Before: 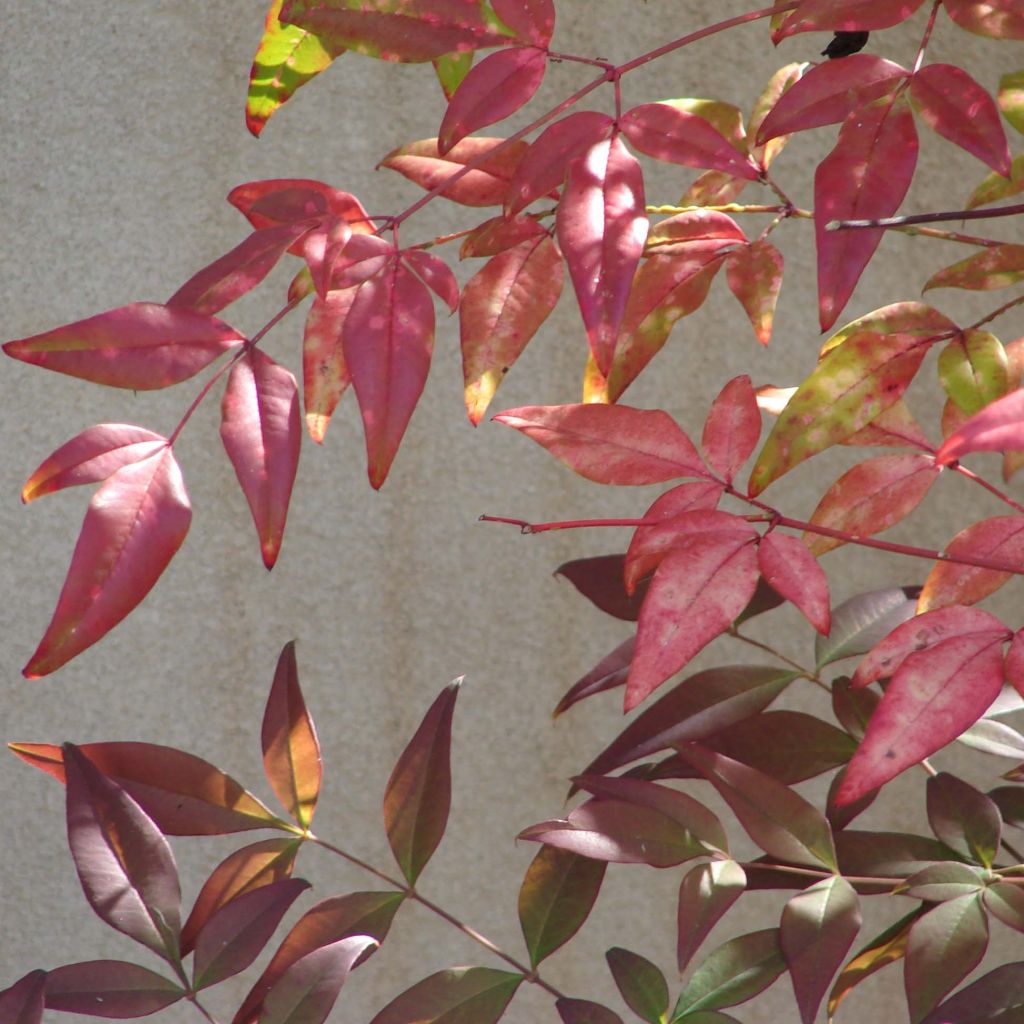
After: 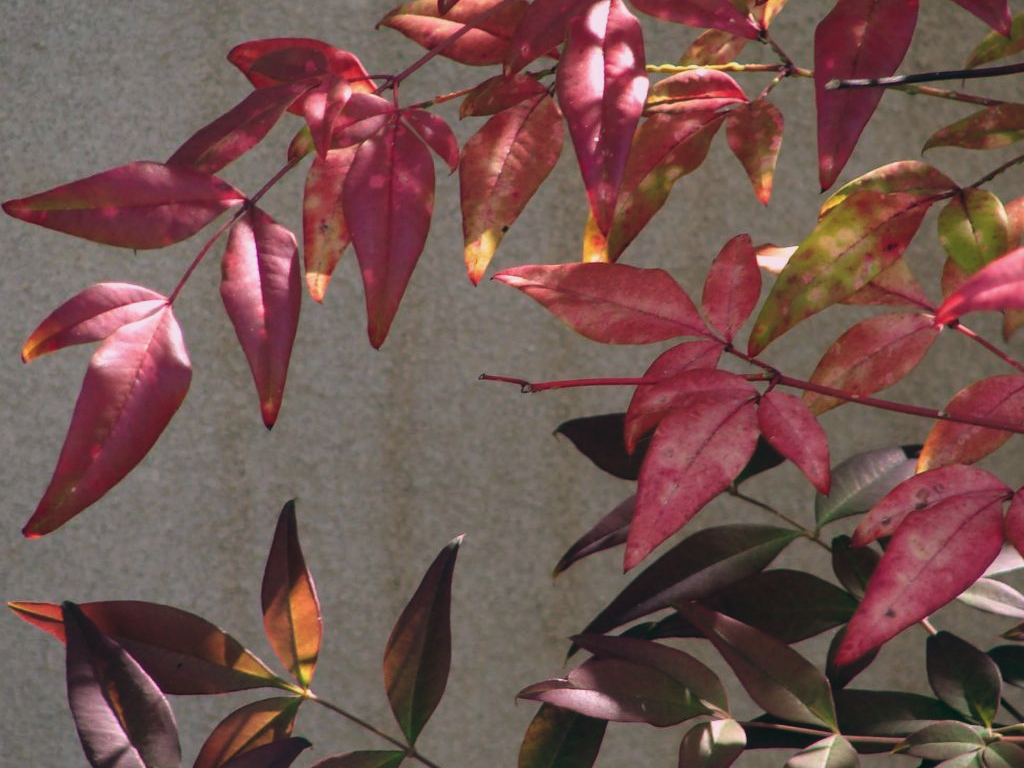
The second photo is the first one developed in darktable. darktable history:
crop: top 13.819%, bottom 11.169%
color balance: lift [1.016, 0.983, 1, 1.017], gamma [0.78, 1.018, 1.043, 0.957], gain [0.786, 1.063, 0.937, 1.017], input saturation 118.26%, contrast 13.43%, contrast fulcrum 21.62%, output saturation 82.76%
filmic rgb: black relative exposure -11.35 EV, white relative exposure 3.22 EV, hardness 6.76, color science v6 (2022)
